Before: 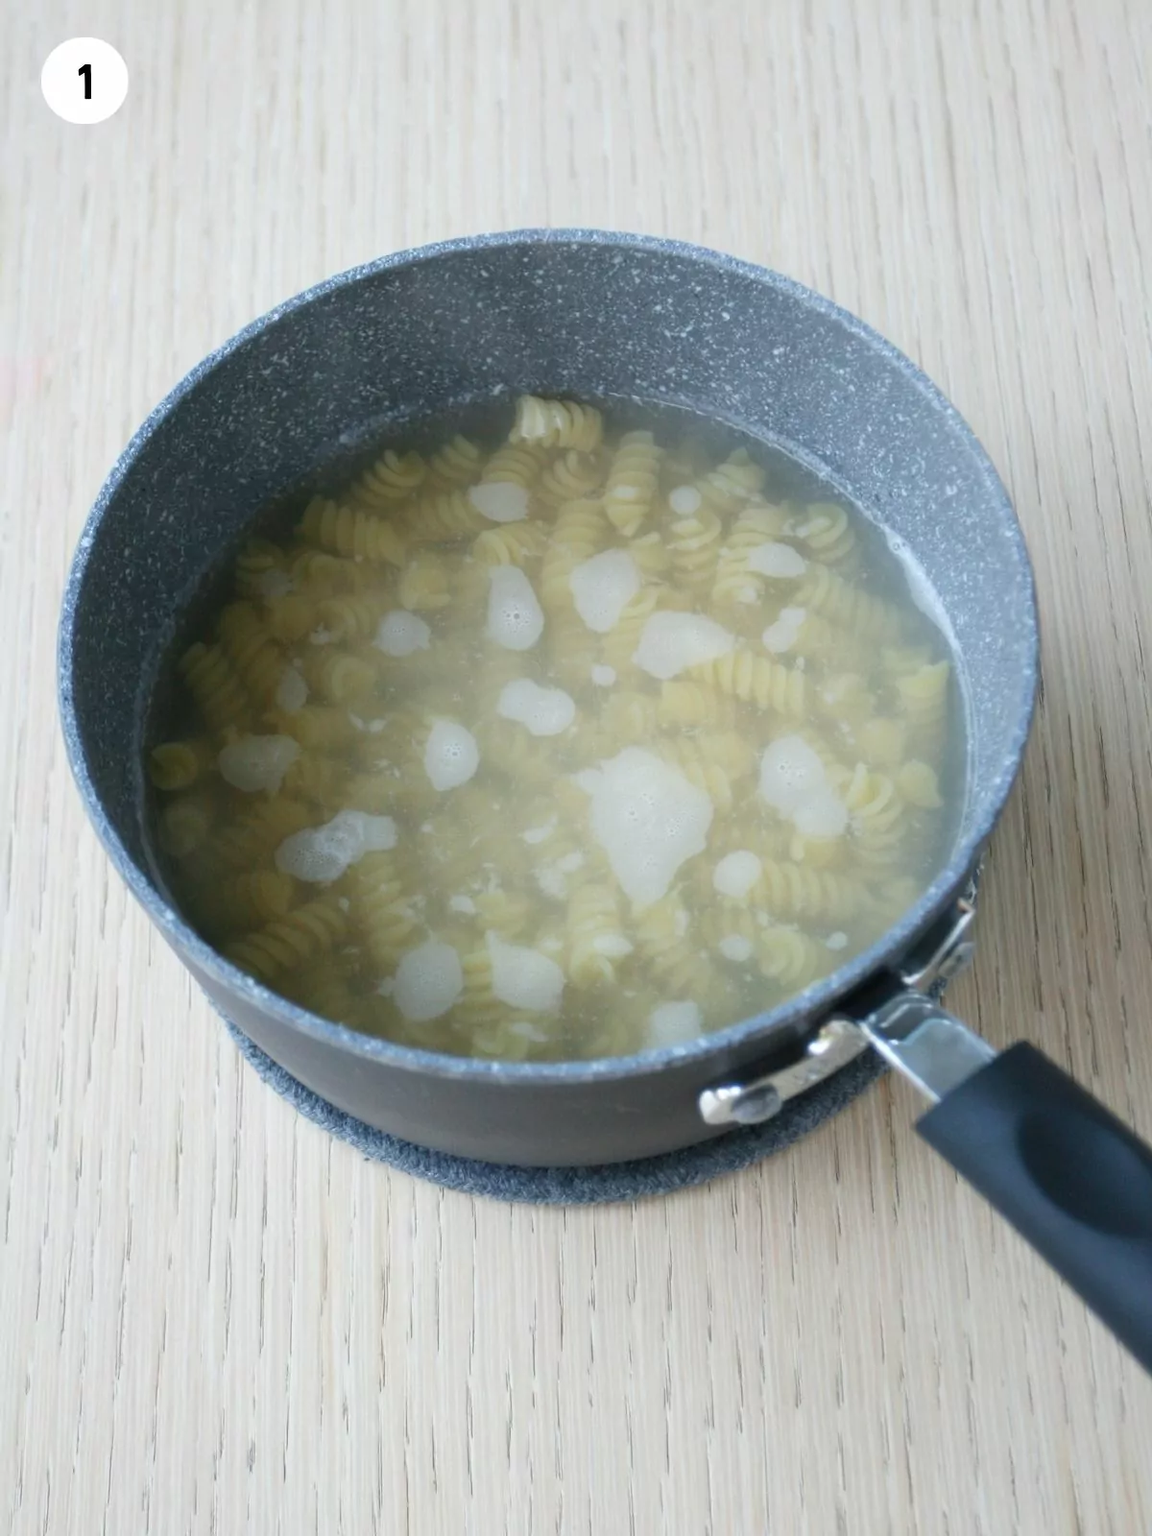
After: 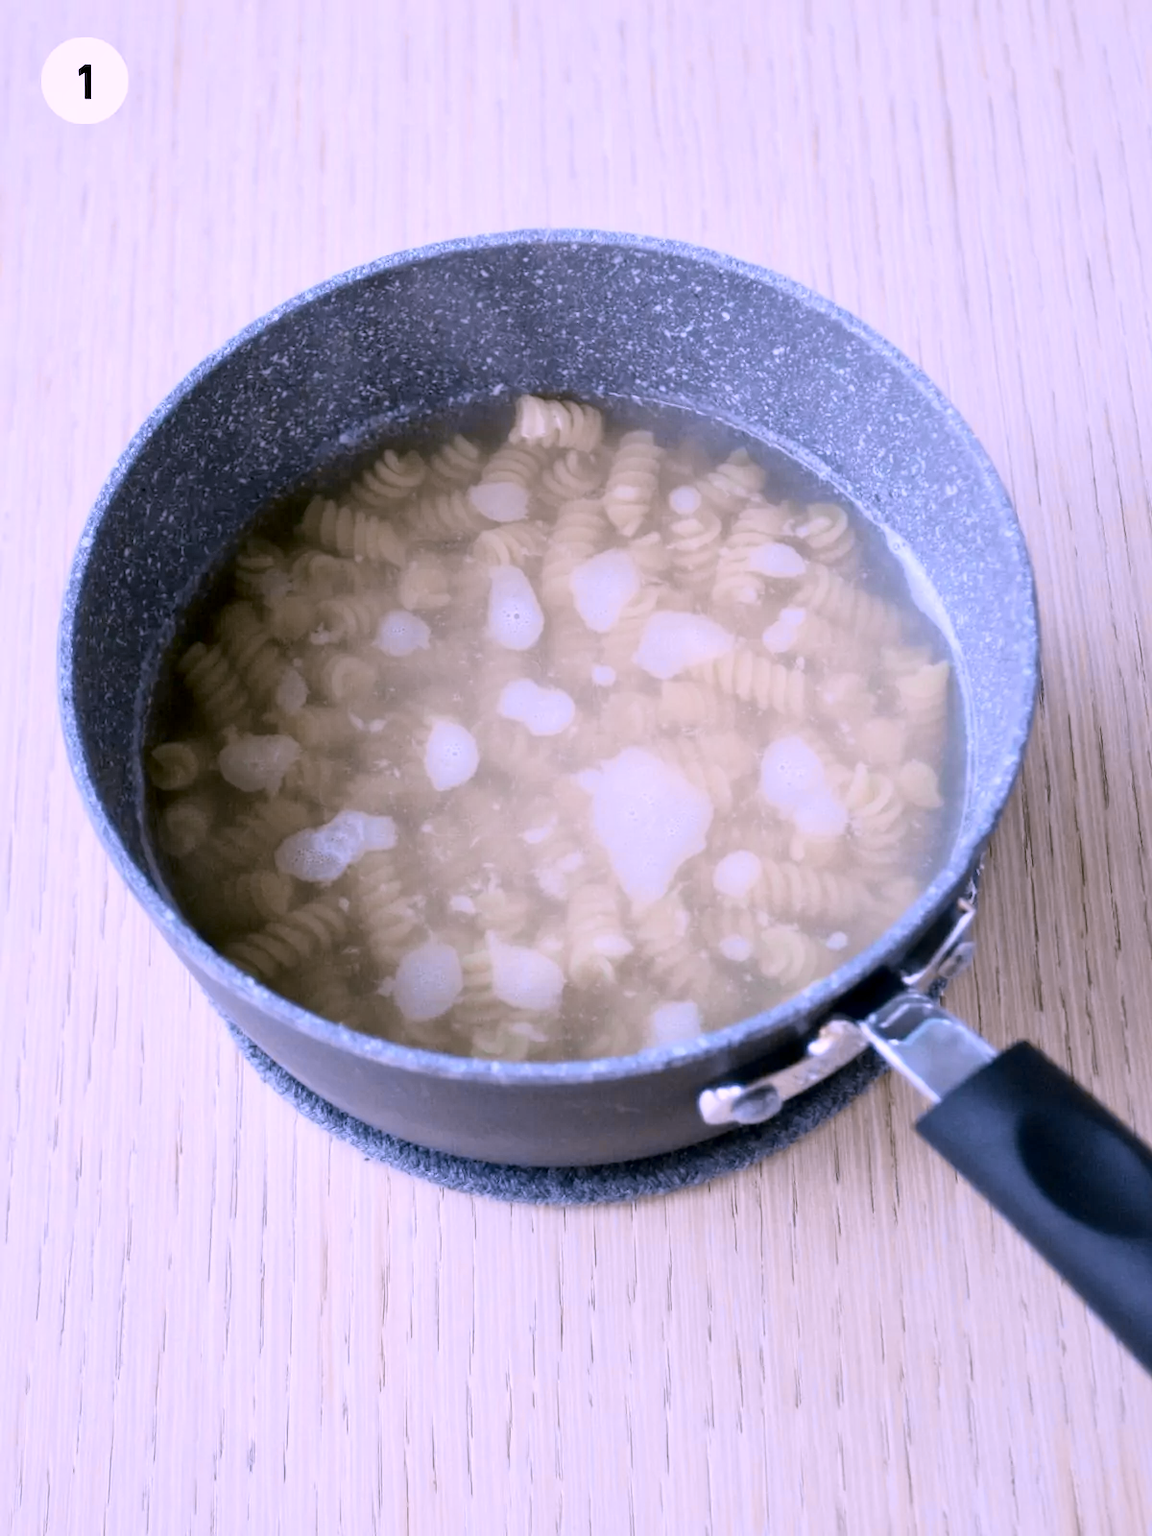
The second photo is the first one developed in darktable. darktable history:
tone curve: curves: ch0 [(0.017, 0) (0.122, 0.046) (0.295, 0.297) (0.449, 0.505) (0.559, 0.629) (0.729, 0.796) (0.879, 0.898) (1, 0.97)]; ch1 [(0, 0) (0.393, 0.4) (0.447, 0.447) (0.485, 0.497) (0.522, 0.503) (0.539, 0.52) (0.606, 0.6) (0.696, 0.679) (1, 1)]; ch2 [(0, 0) (0.369, 0.388) (0.449, 0.431) (0.499, 0.501) (0.516, 0.536) (0.604, 0.599) (0.741, 0.763) (1, 1)], color space Lab, independent channels, preserve colors none
color correction: highlights a* 15.2, highlights b* -25.14
local contrast: mode bilateral grid, contrast 19, coarseness 49, detail 132%, midtone range 0.2
